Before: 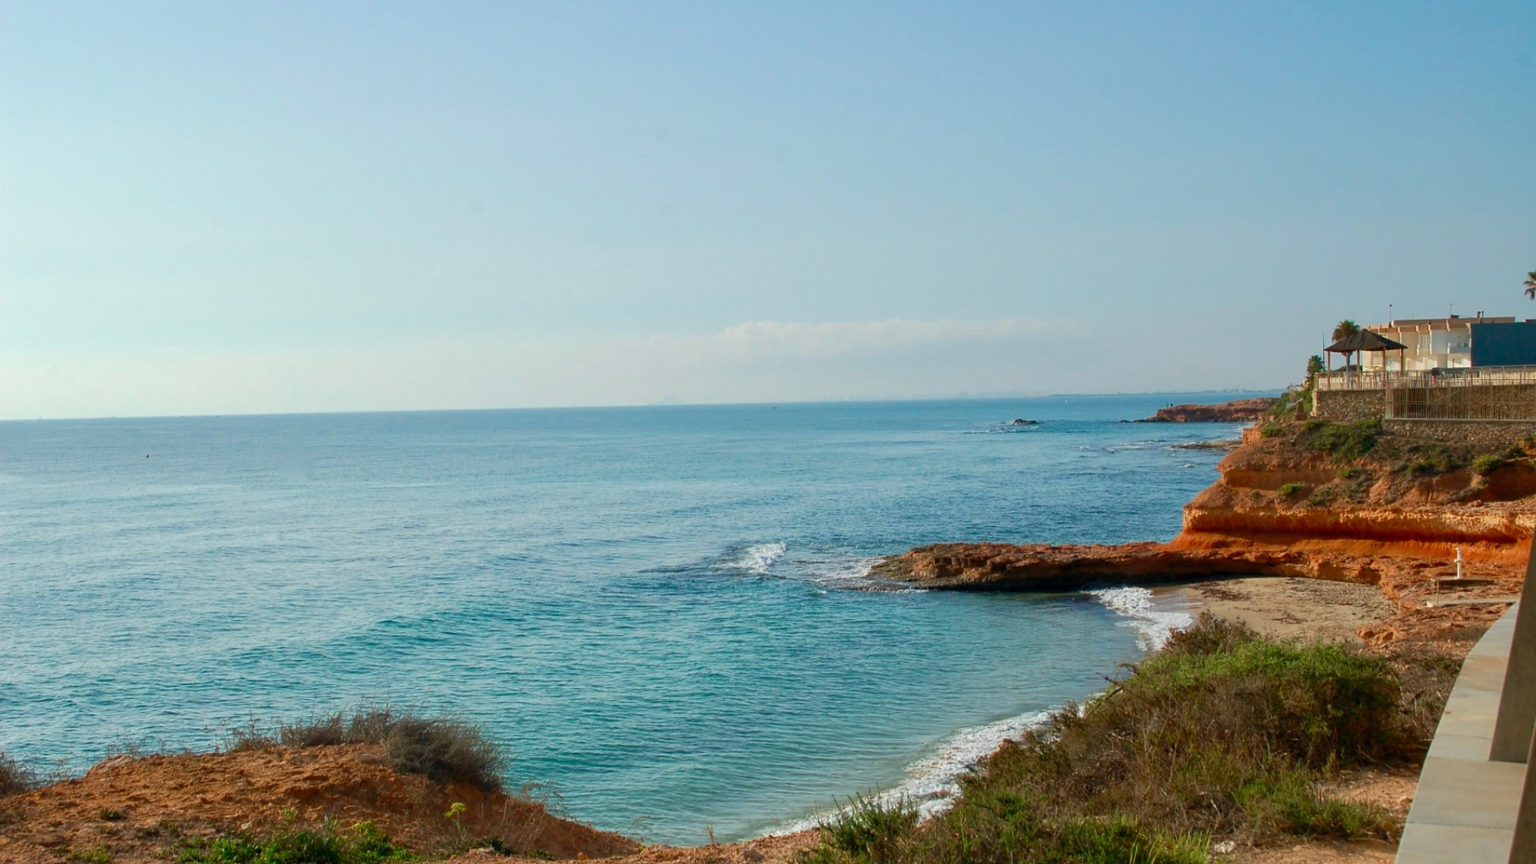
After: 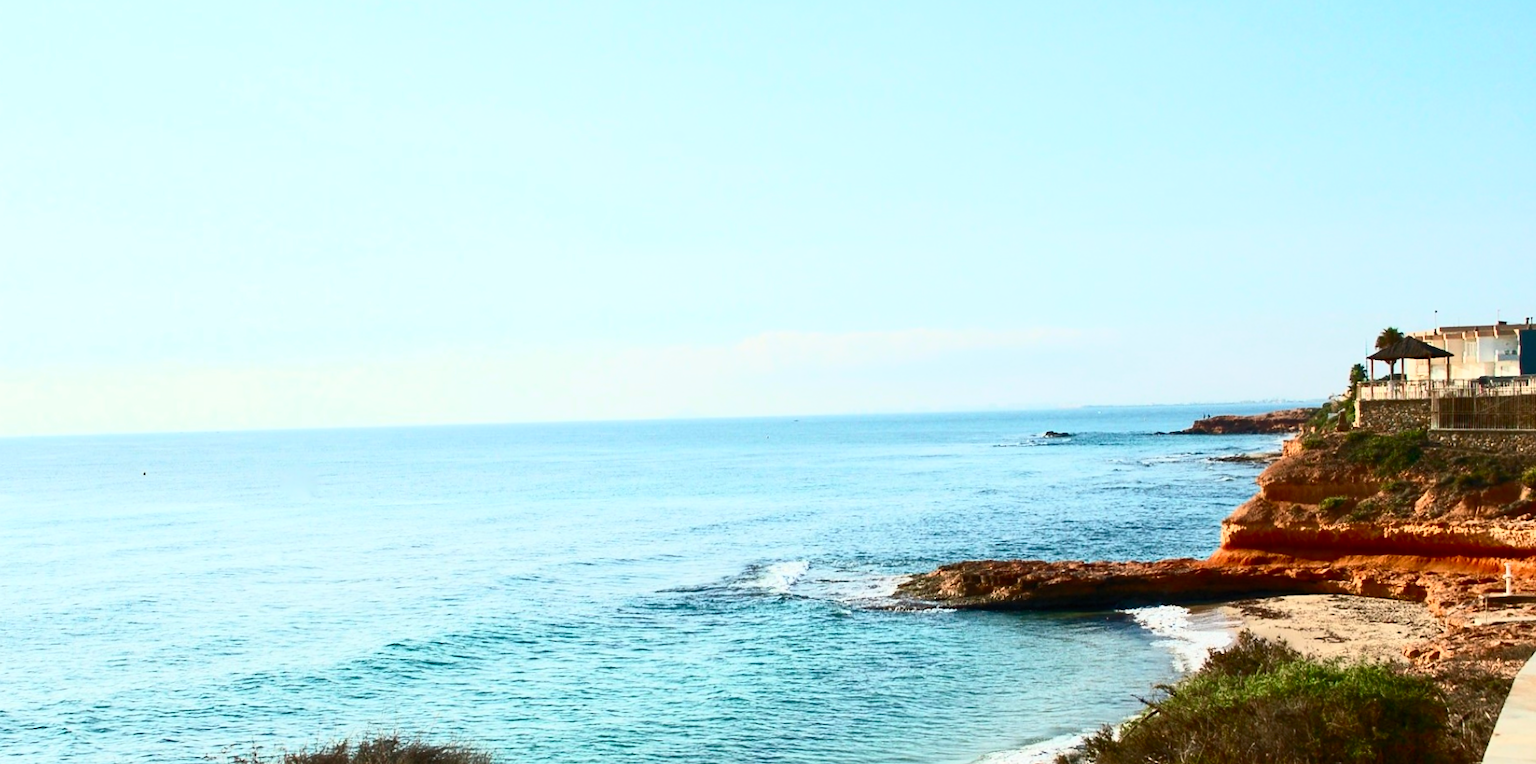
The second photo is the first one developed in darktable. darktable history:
crop and rotate: angle 0.241°, left 0.204%, right 2.833%, bottom 14.258%
contrast brightness saturation: contrast 0.635, brightness 0.329, saturation 0.143
